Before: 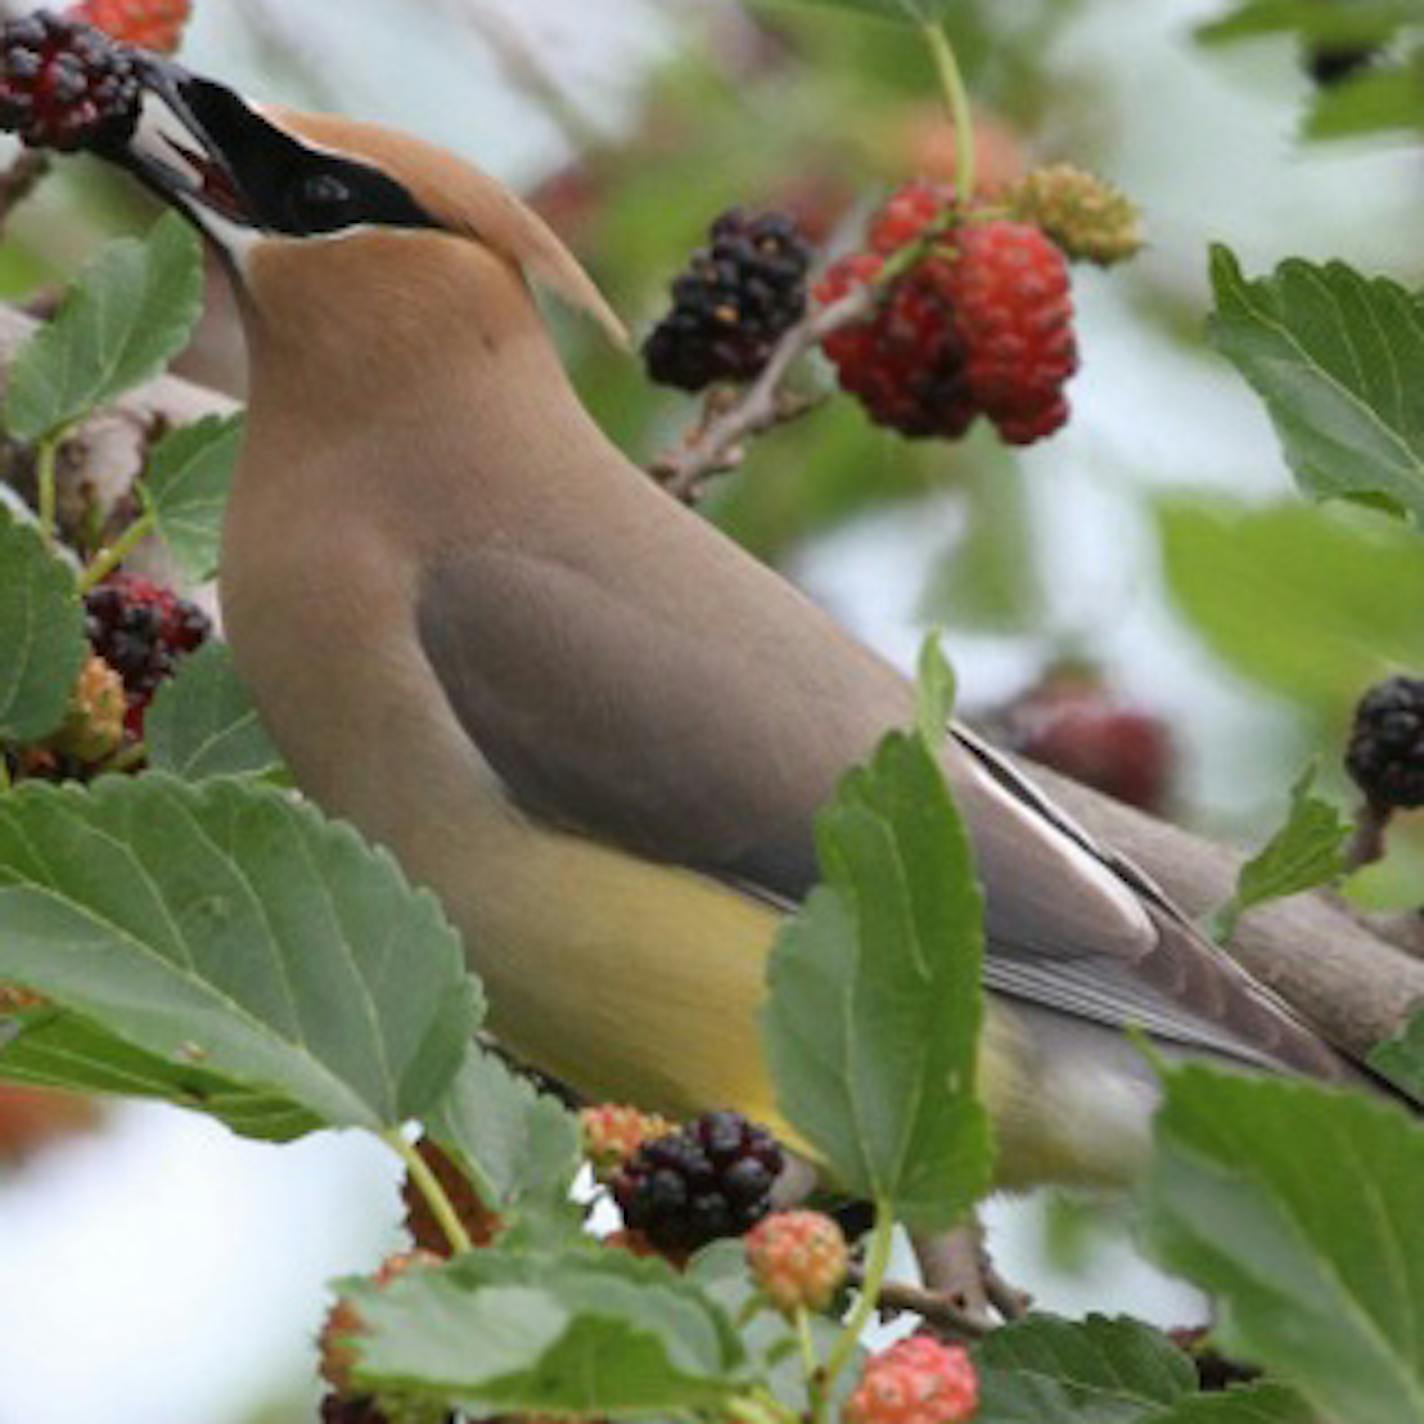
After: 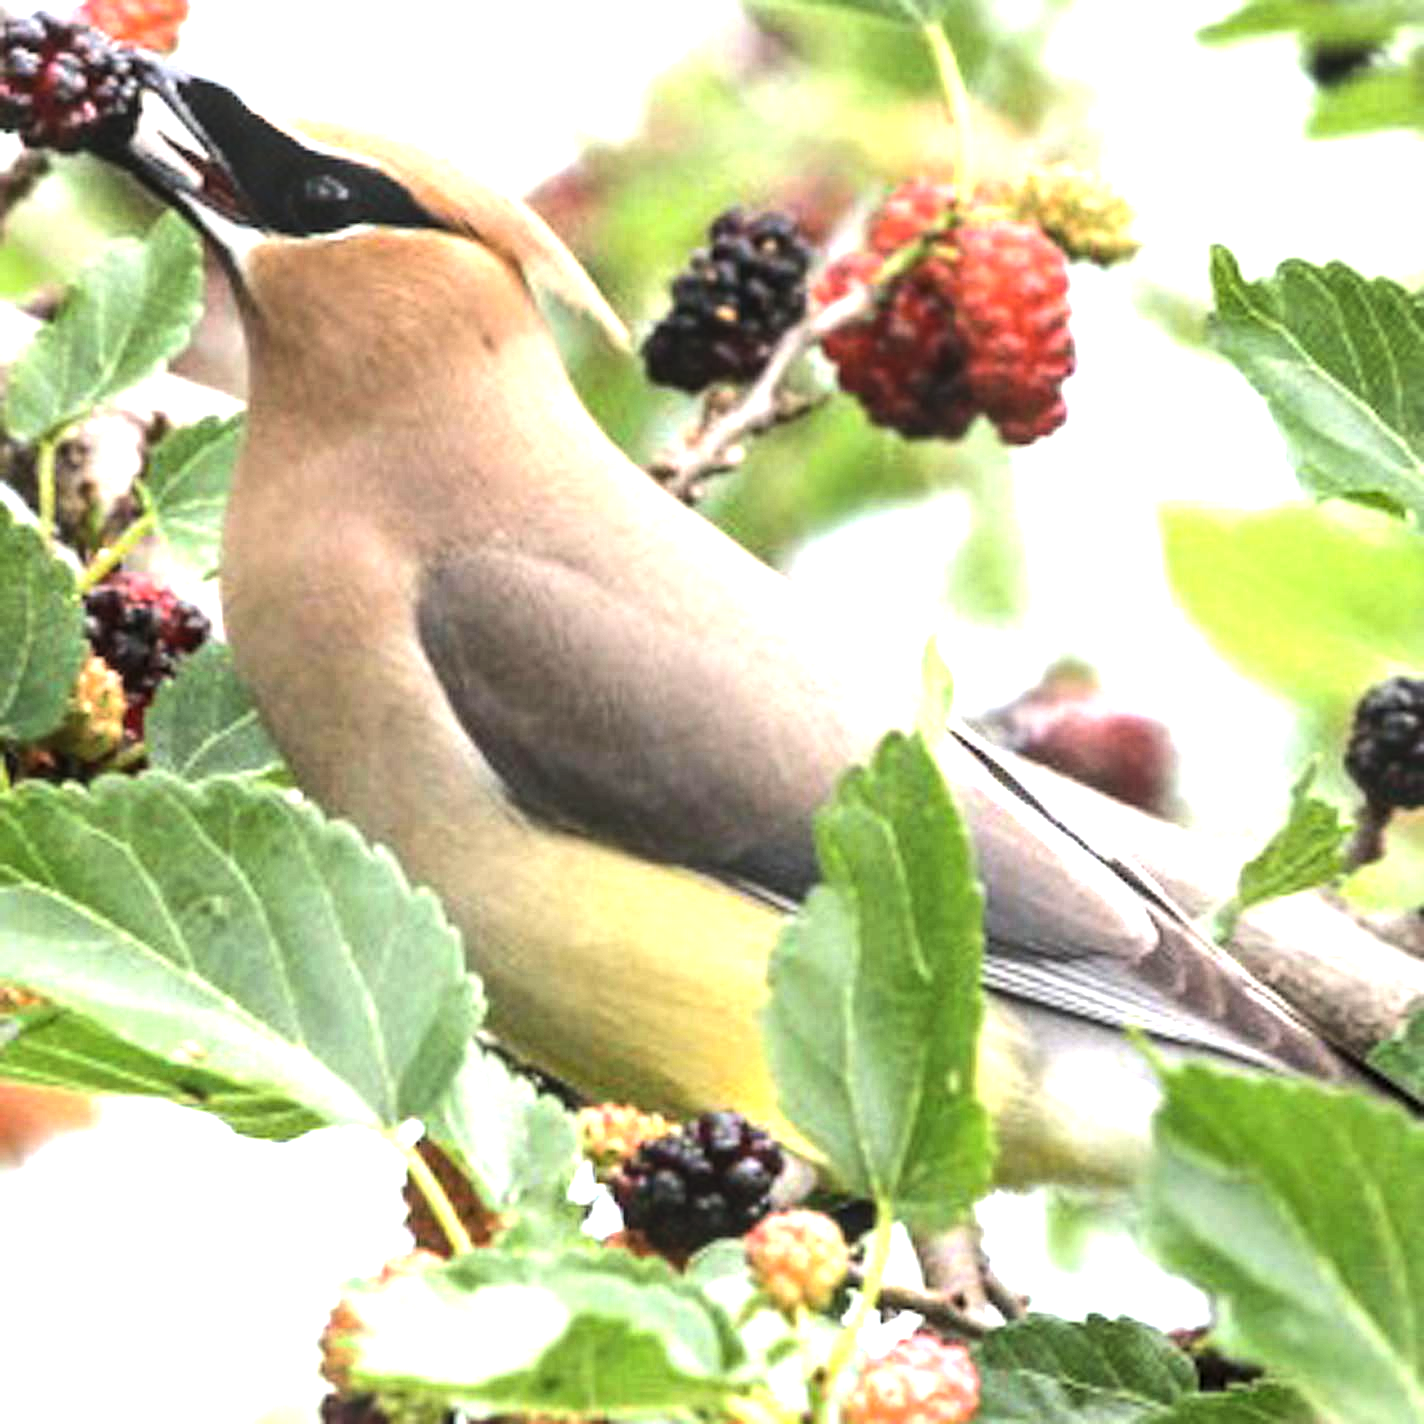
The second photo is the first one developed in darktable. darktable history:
exposure: black level correction 0, exposure 1 EV, compensate exposure bias true, compensate highlight preservation false
tone equalizer: -8 EV -1.08 EV, -7 EV -1.01 EV, -6 EV -0.867 EV, -5 EV -0.578 EV, -3 EV 0.578 EV, -2 EV 0.867 EV, -1 EV 1.01 EV, +0 EV 1.08 EV, edges refinement/feathering 500, mask exposure compensation -1.57 EV, preserve details no
local contrast: on, module defaults
color correction: highlights a* -0.137, highlights b* 0.137
